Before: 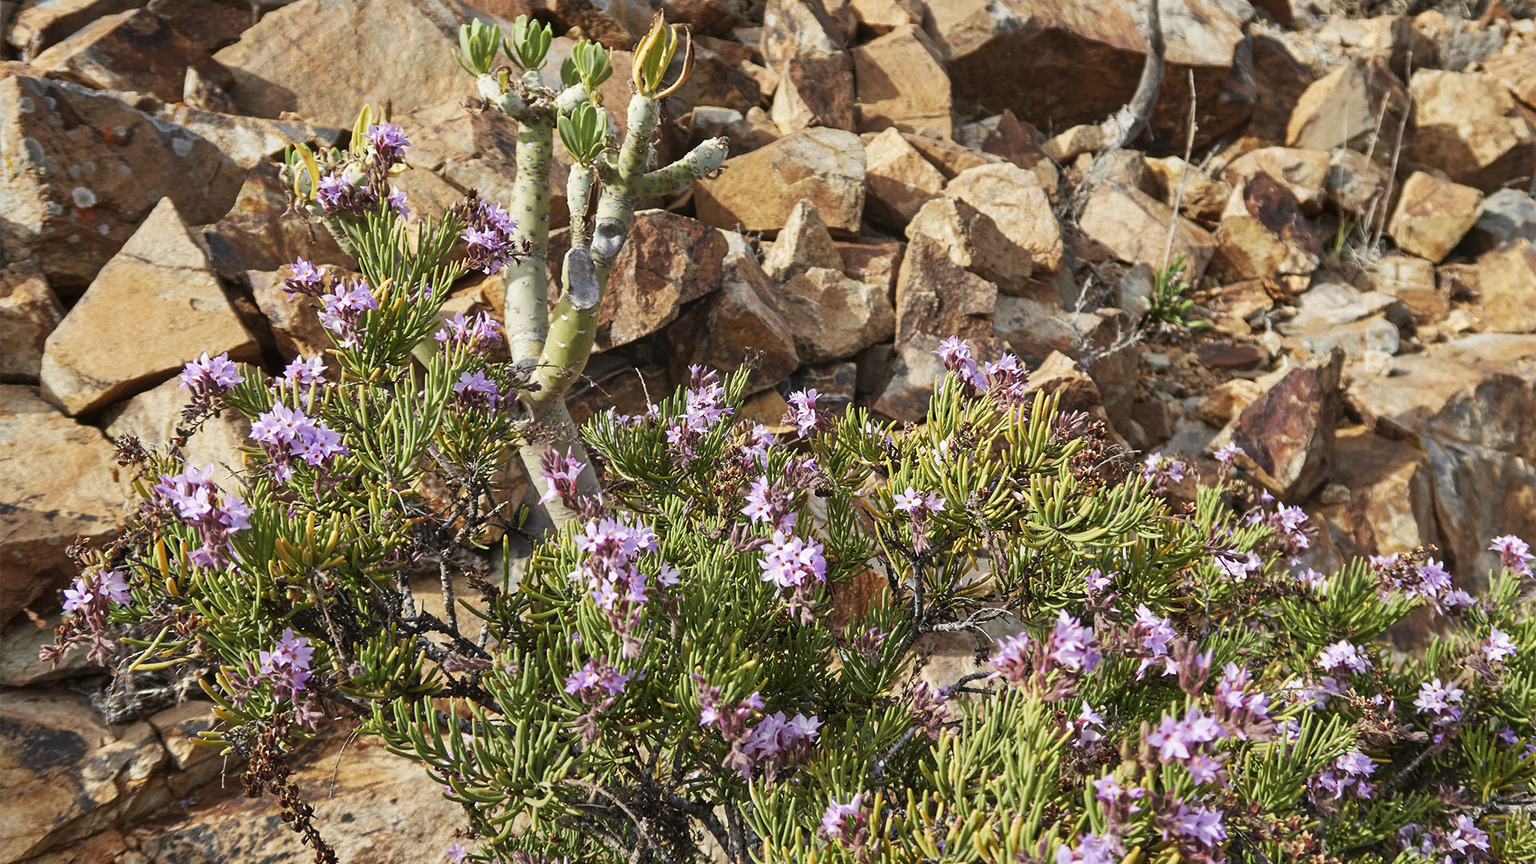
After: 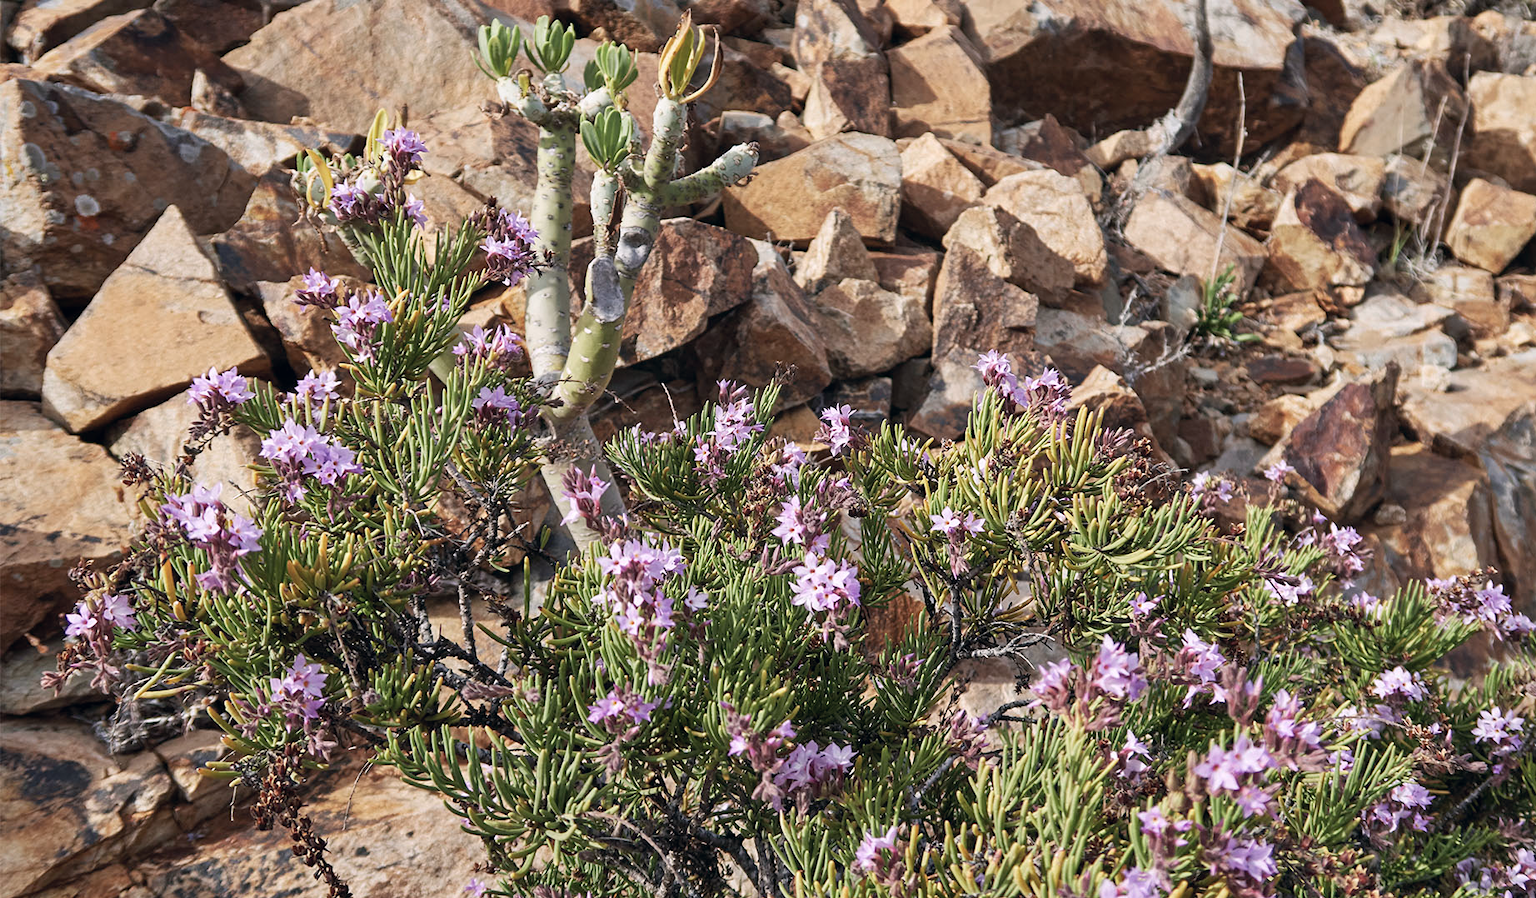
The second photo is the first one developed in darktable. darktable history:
crop: right 3.929%, bottom 0.049%
color calibration: illuminant as shot in camera, x 0.358, y 0.373, temperature 4628.91 K
color correction: highlights a* 2.8, highlights b* 5.02, shadows a* -1.79, shadows b* -4.88, saturation 0.783
